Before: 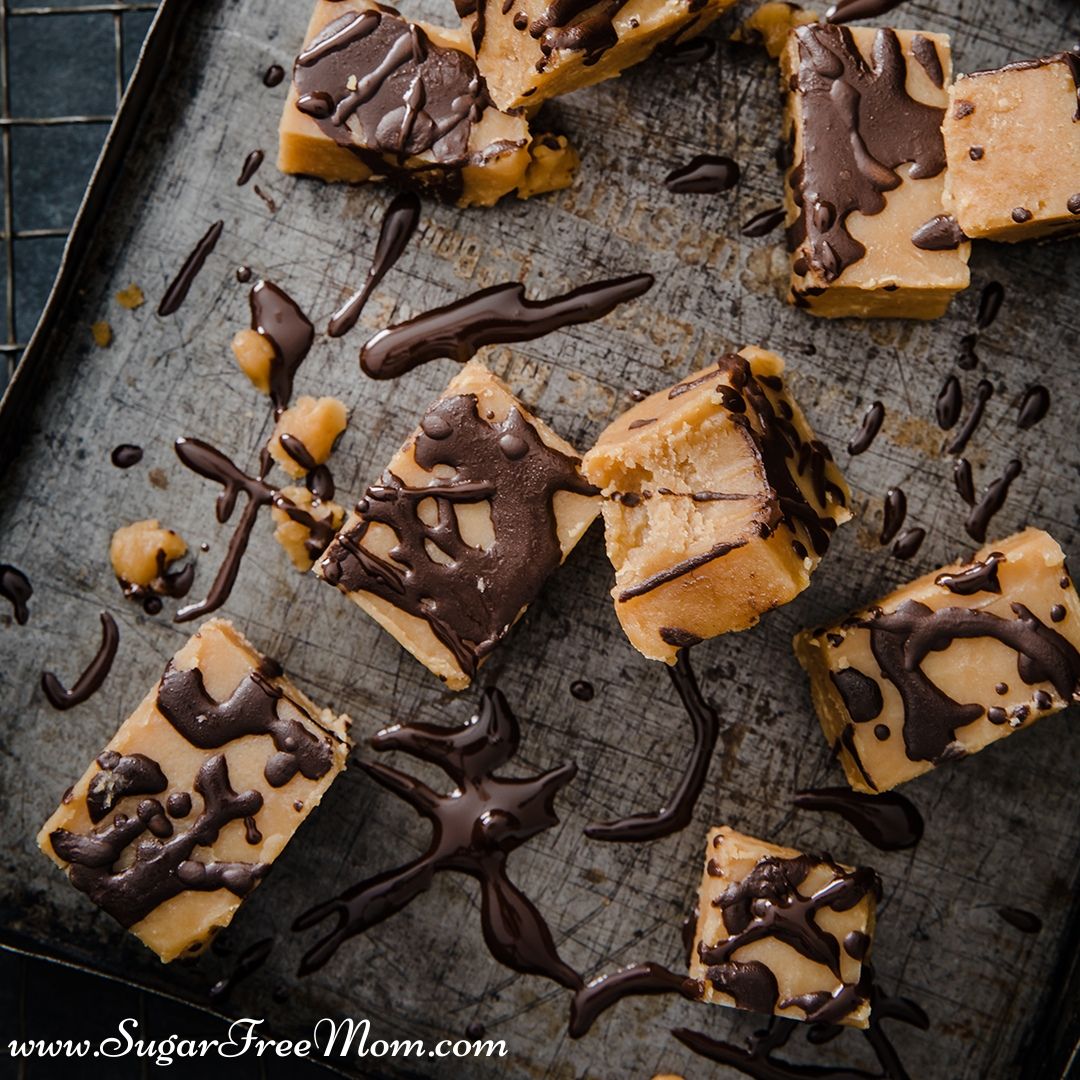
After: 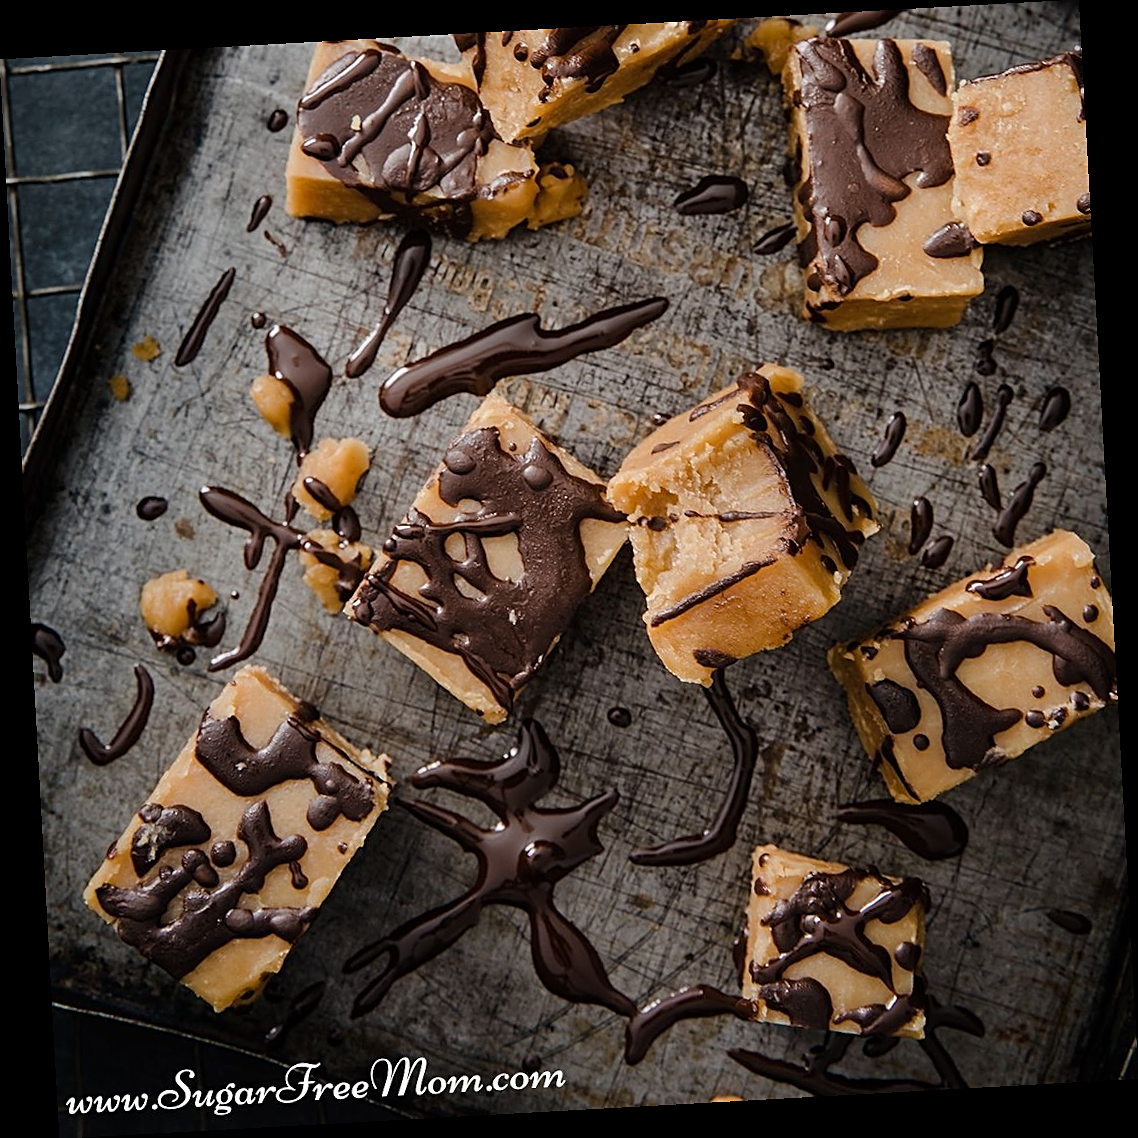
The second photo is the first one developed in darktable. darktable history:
sharpen: on, module defaults
rotate and perspective: rotation -3.18°, automatic cropping off
